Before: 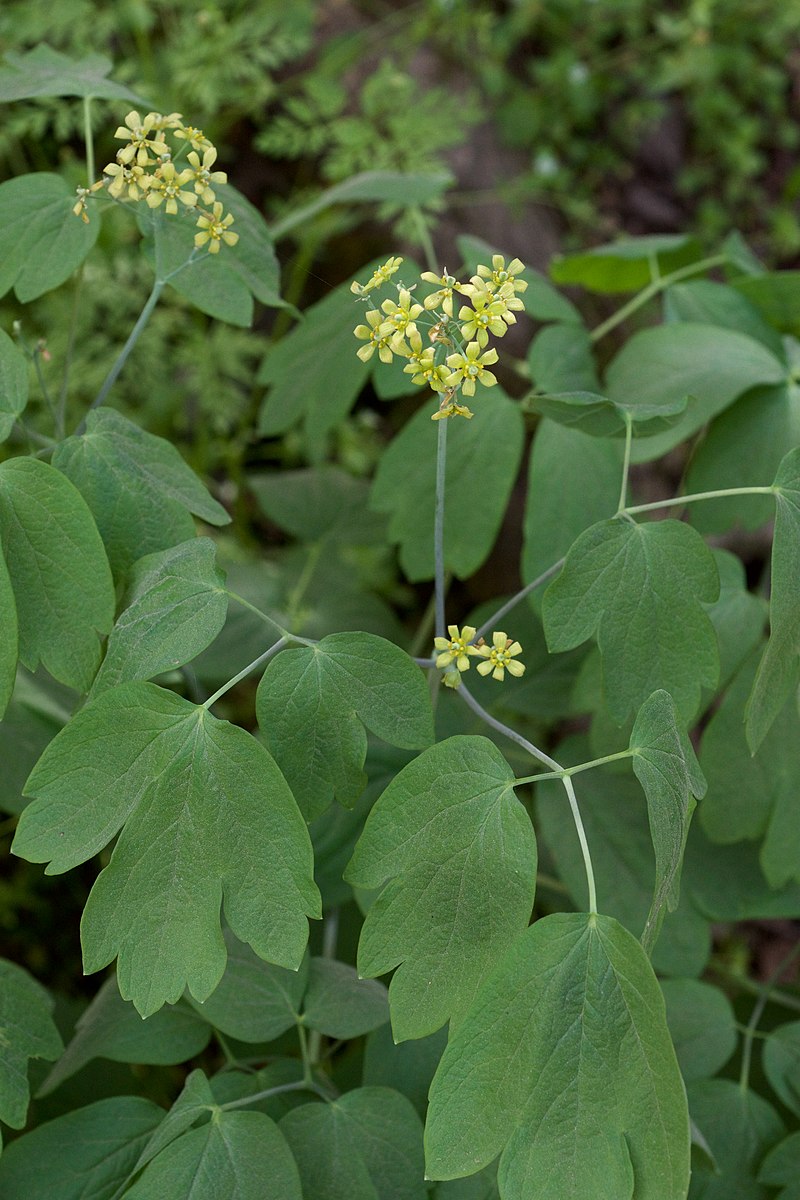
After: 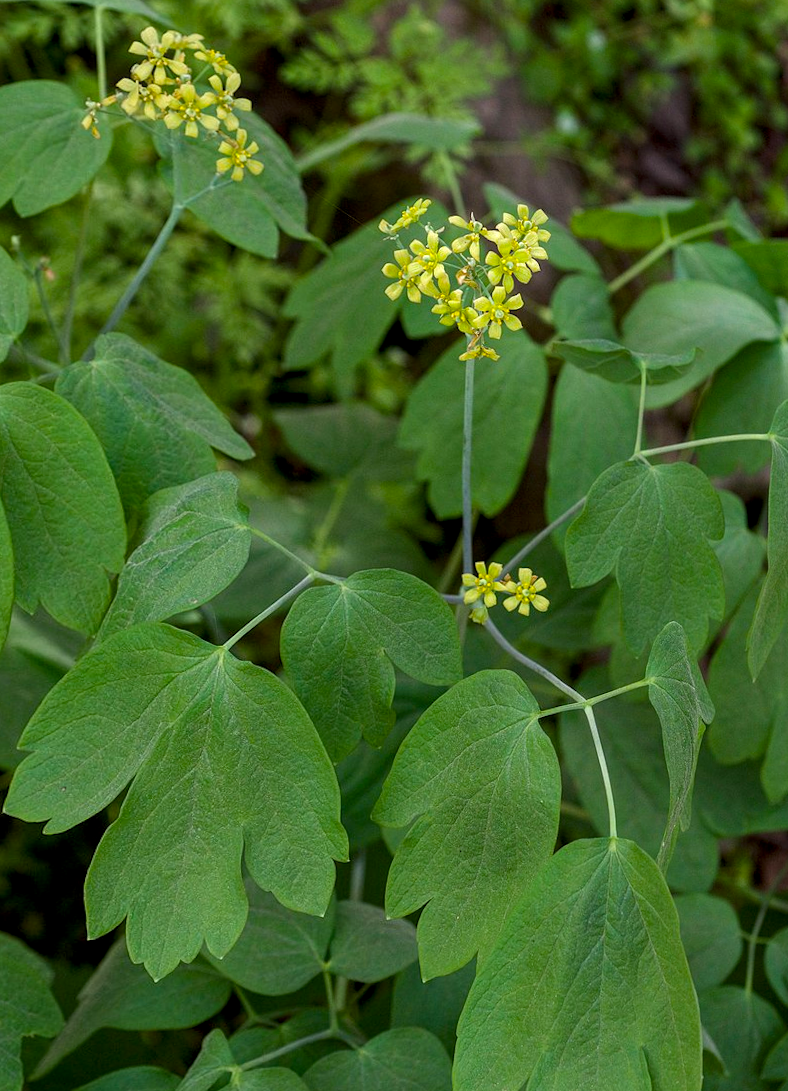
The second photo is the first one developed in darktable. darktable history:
local contrast: on, module defaults
color balance rgb: perceptual saturation grading › global saturation 30%, global vibrance 10%
rotate and perspective: rotation -0.013°, lens shift (vertical) -0.027, lens shift (horizontal) 0.178, crop left 0.016, crop right 0.989, crop top 0.082, crop bottom 0.918
